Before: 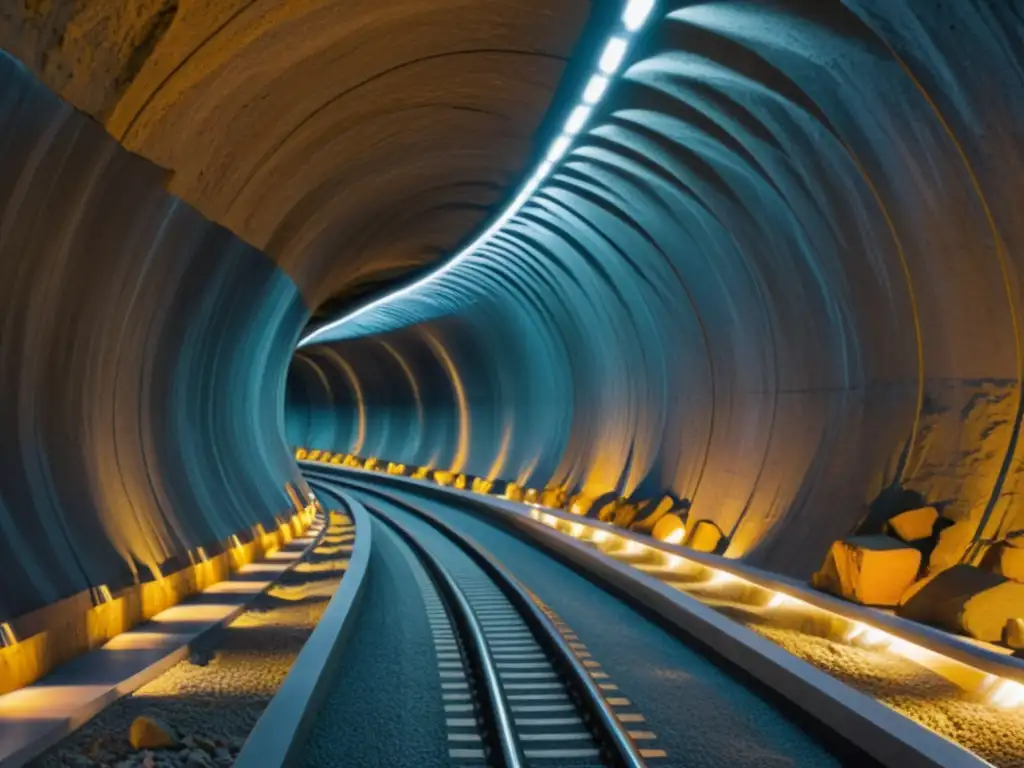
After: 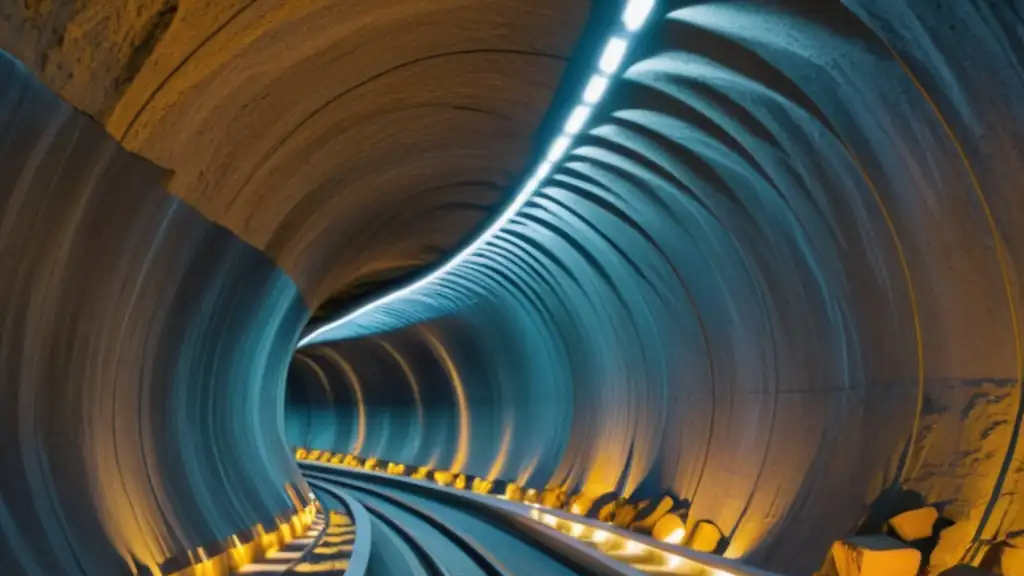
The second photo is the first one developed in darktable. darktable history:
crop: bottom 24.98%
shadows and highlights: shadows 31.95, highlights -31.91, soften with gaussian
